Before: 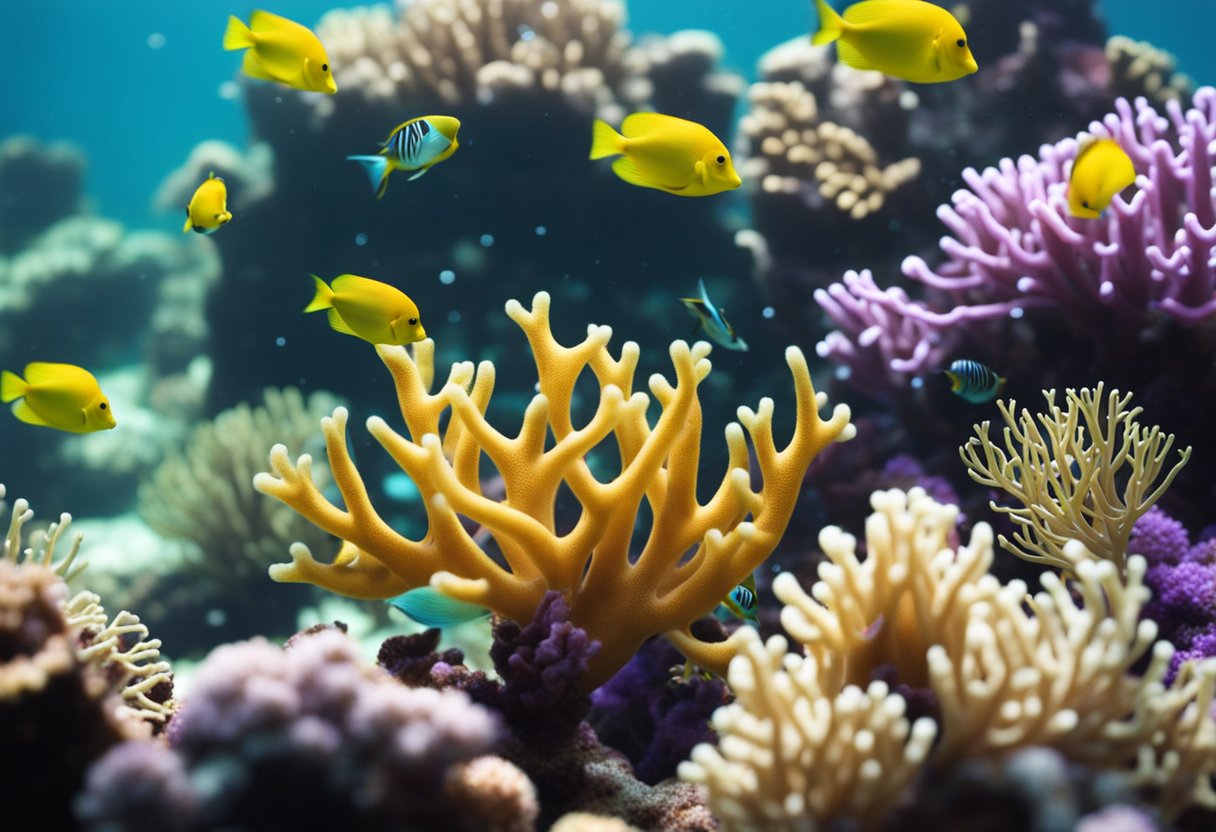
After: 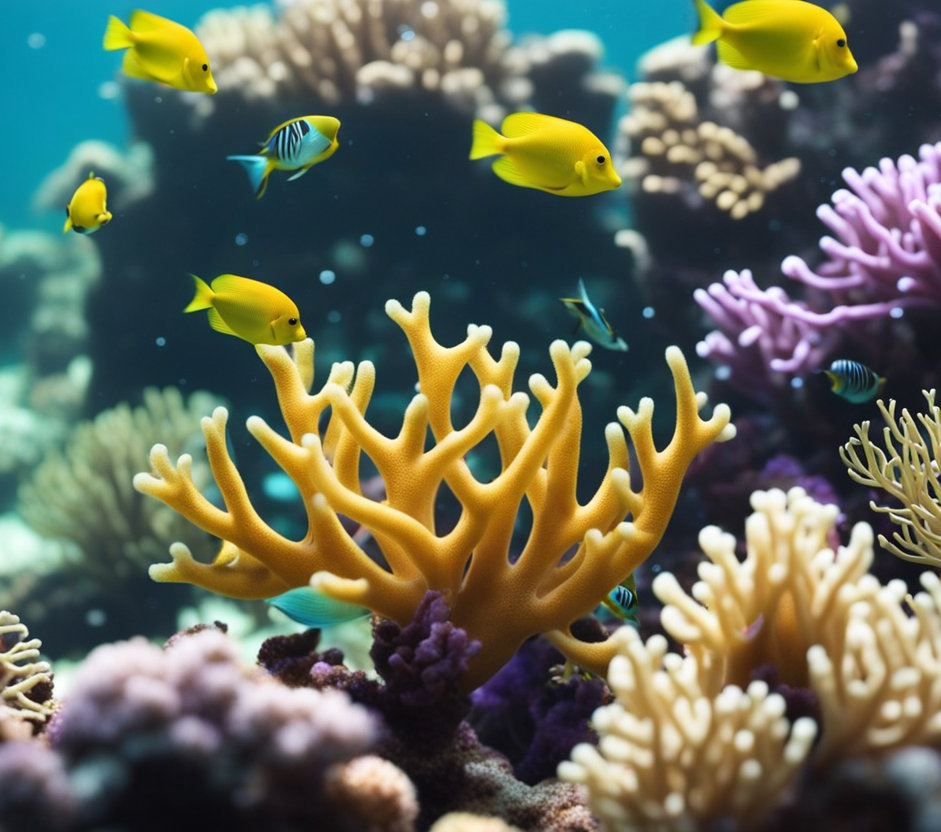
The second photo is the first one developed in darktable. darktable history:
crop: left 9.88%, right 12.664%
shadows and highlights: shadows 37.27, highlights -28.18, soften with gaussian
